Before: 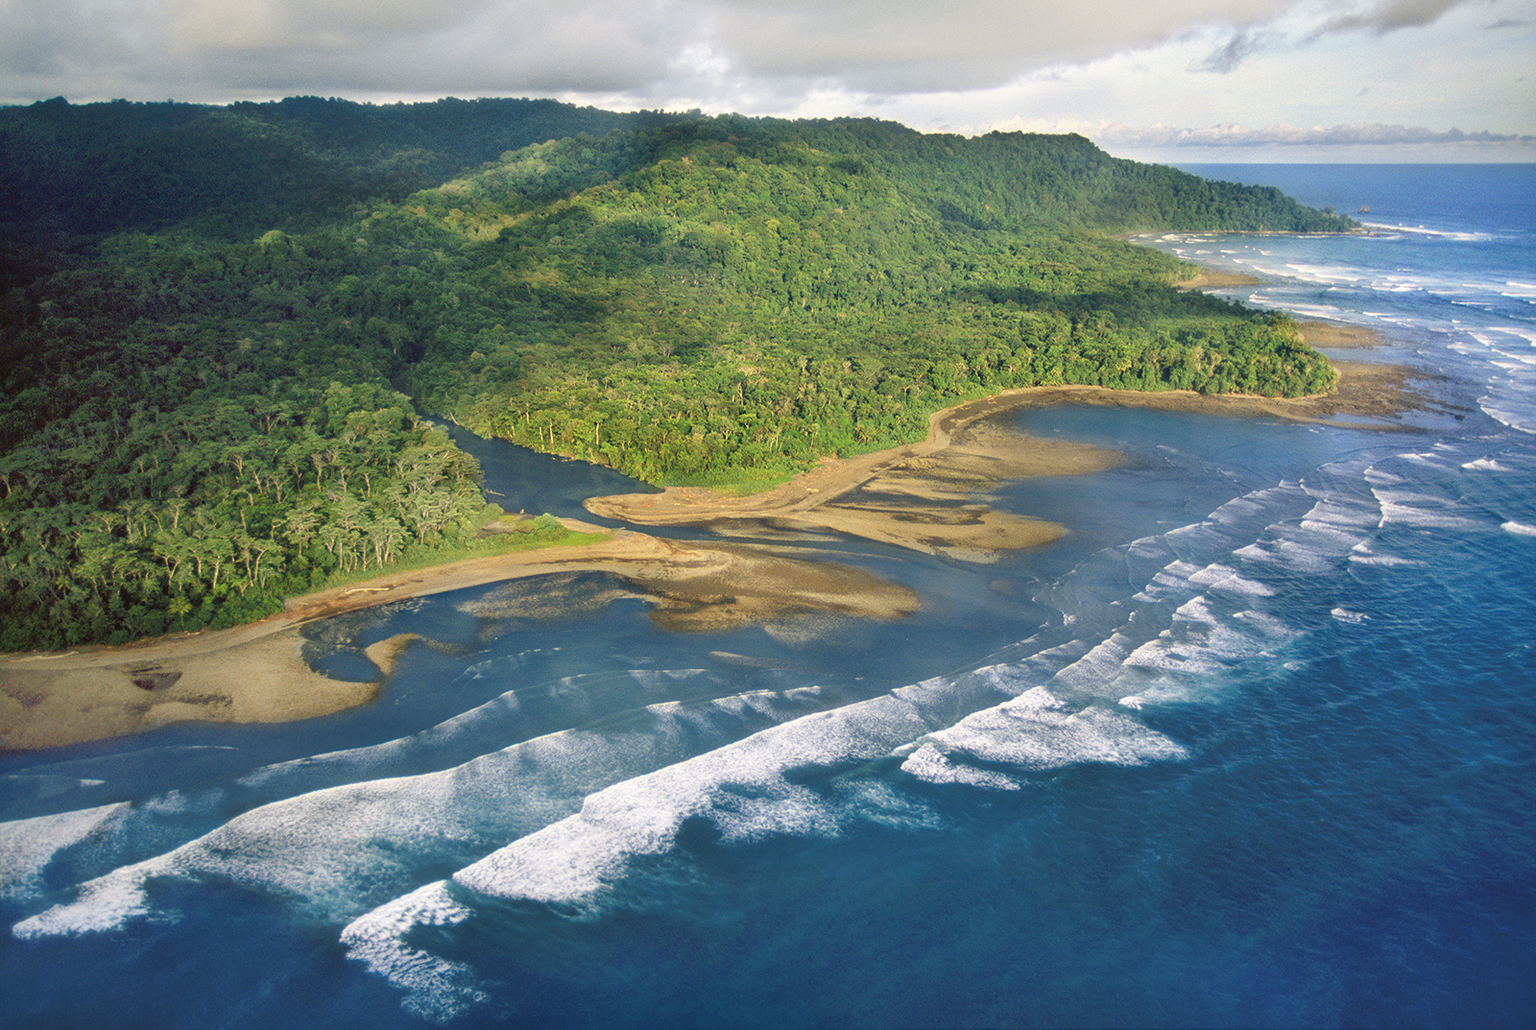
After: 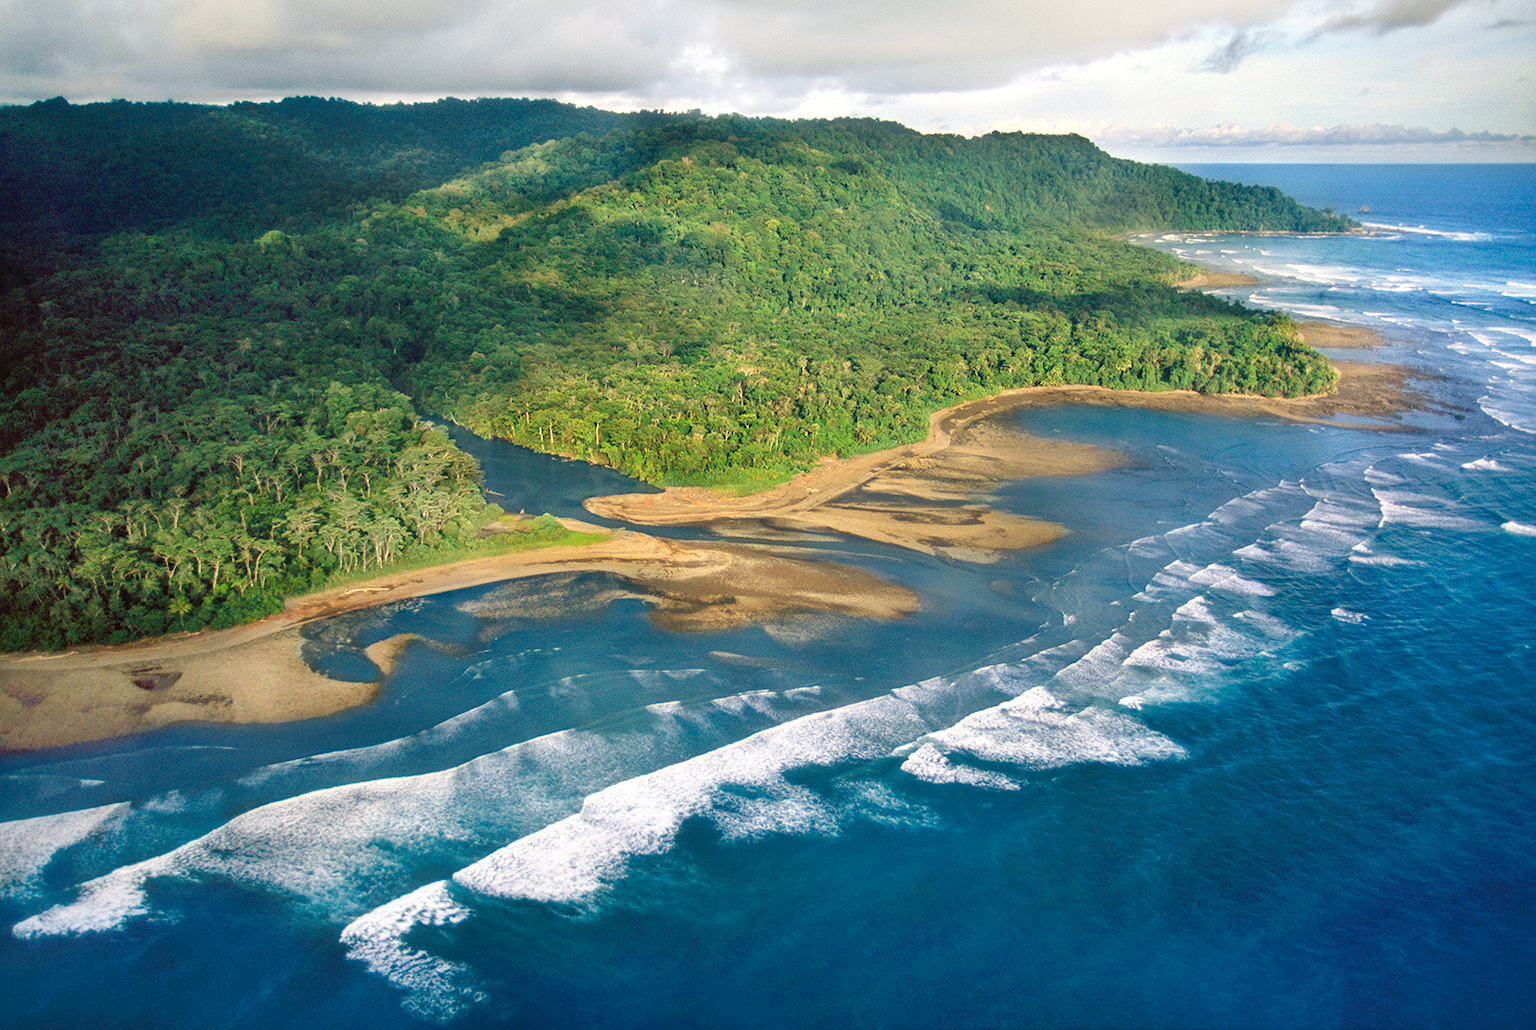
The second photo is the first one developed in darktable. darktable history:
shadows and highlights: shadows -11.76, white point adjustment 4.15, highlights 28.83
